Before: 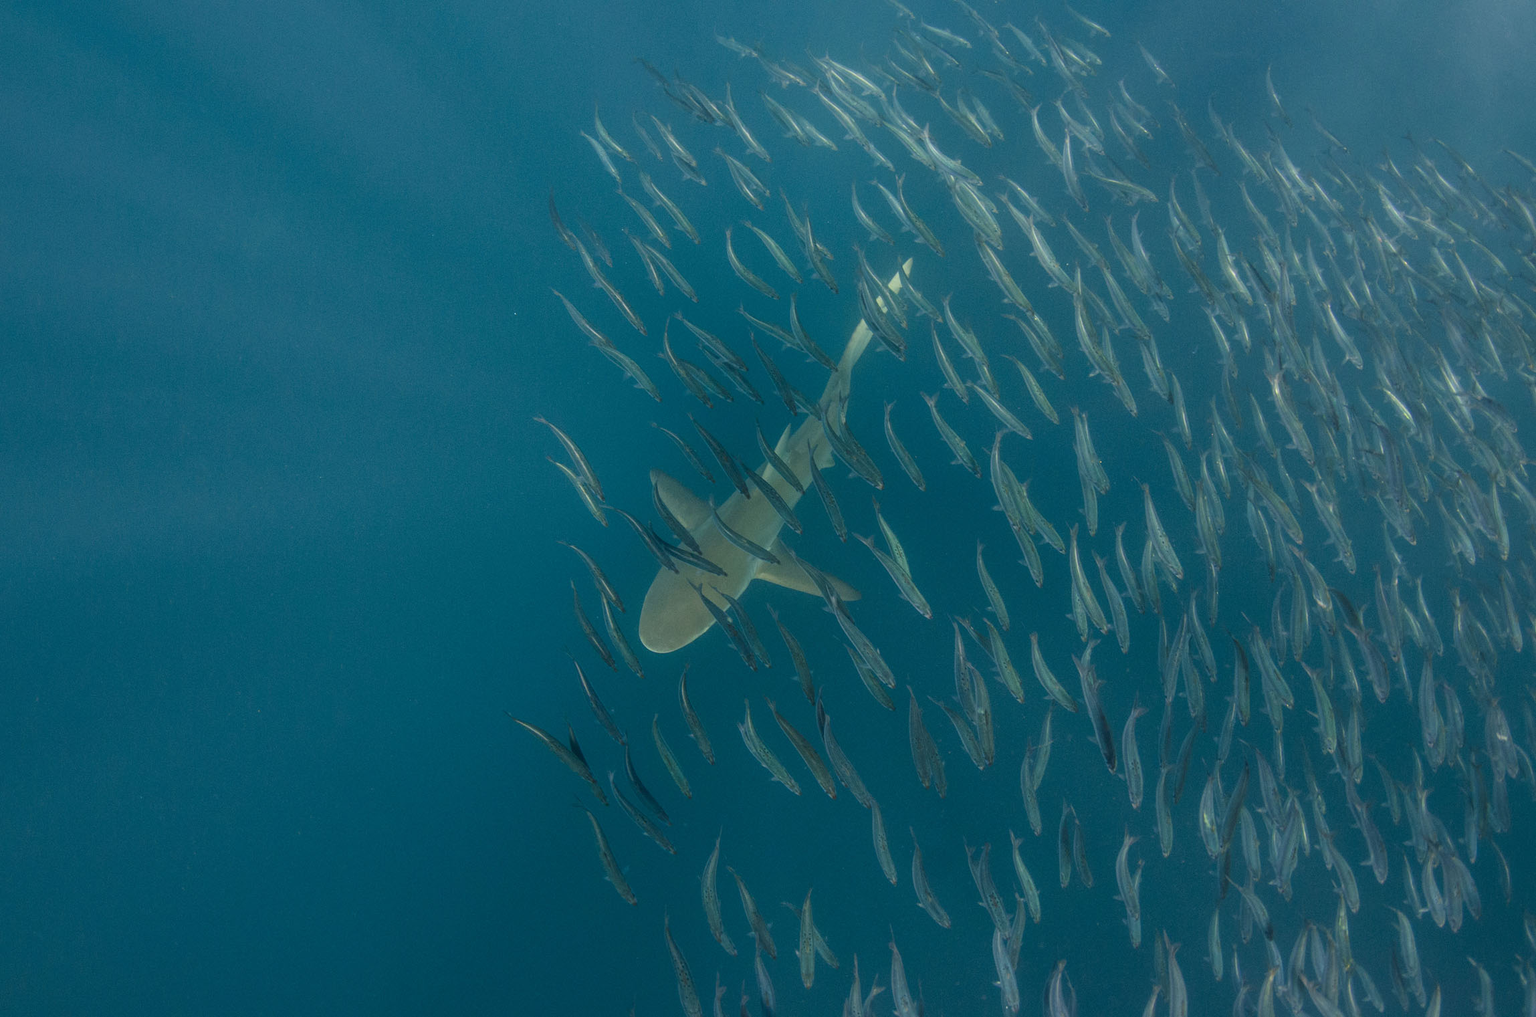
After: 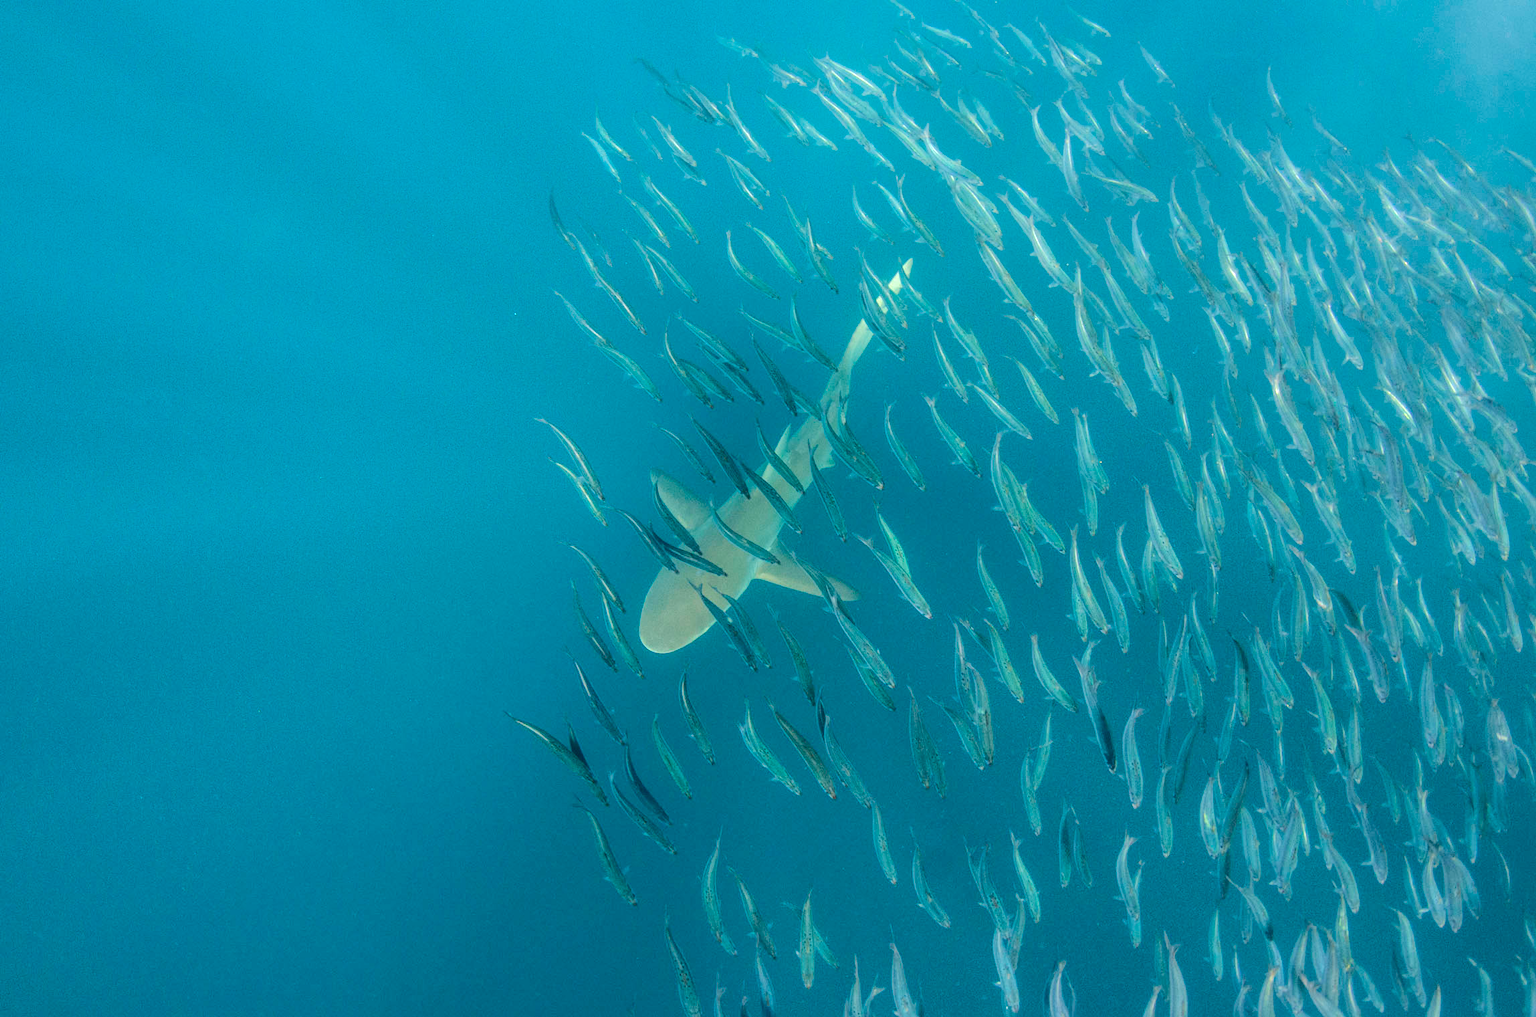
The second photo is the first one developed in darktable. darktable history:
exposure: black level correction 0.001, exposure 0.962 EV, compensate highlight preservation false
tone curve: curves: ch0 [(0, 0) (0.003, 0.077) (0.011, 0.08) (0.025, 0.083) (0.044, 0.095) (0.069, 0.106) (0.1, 0.12) (0.136, 0.144) (0.177, 0.185) (0.224, 0.231) (0.277, 0.297) (0.335, 0.382) (0.399, 0.471) (0.468, 0.553) (0.543, 0.623) (0.623, 0.689) (0.709, 0.75) (0.801, 0.81) (0.898, 0.873) (1, 1)], color space Lab, independent channels, preserve colors none
